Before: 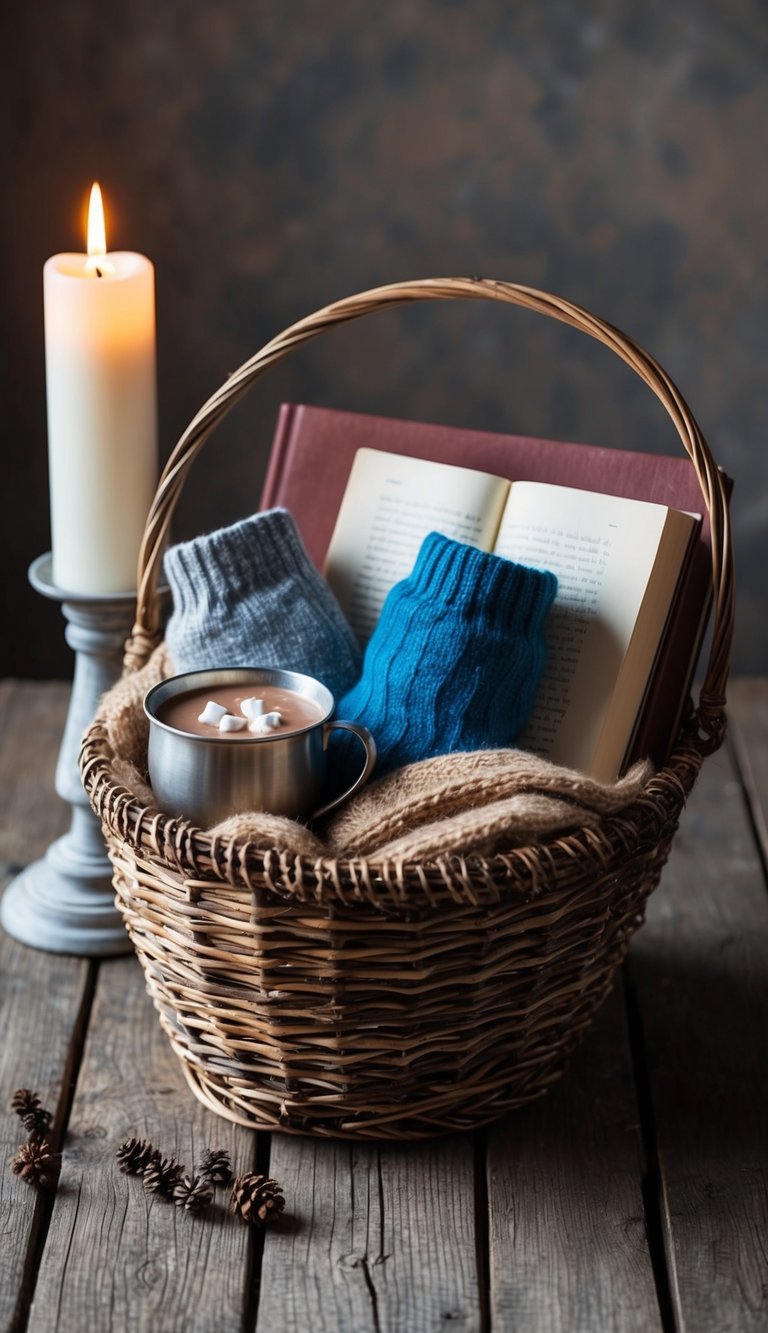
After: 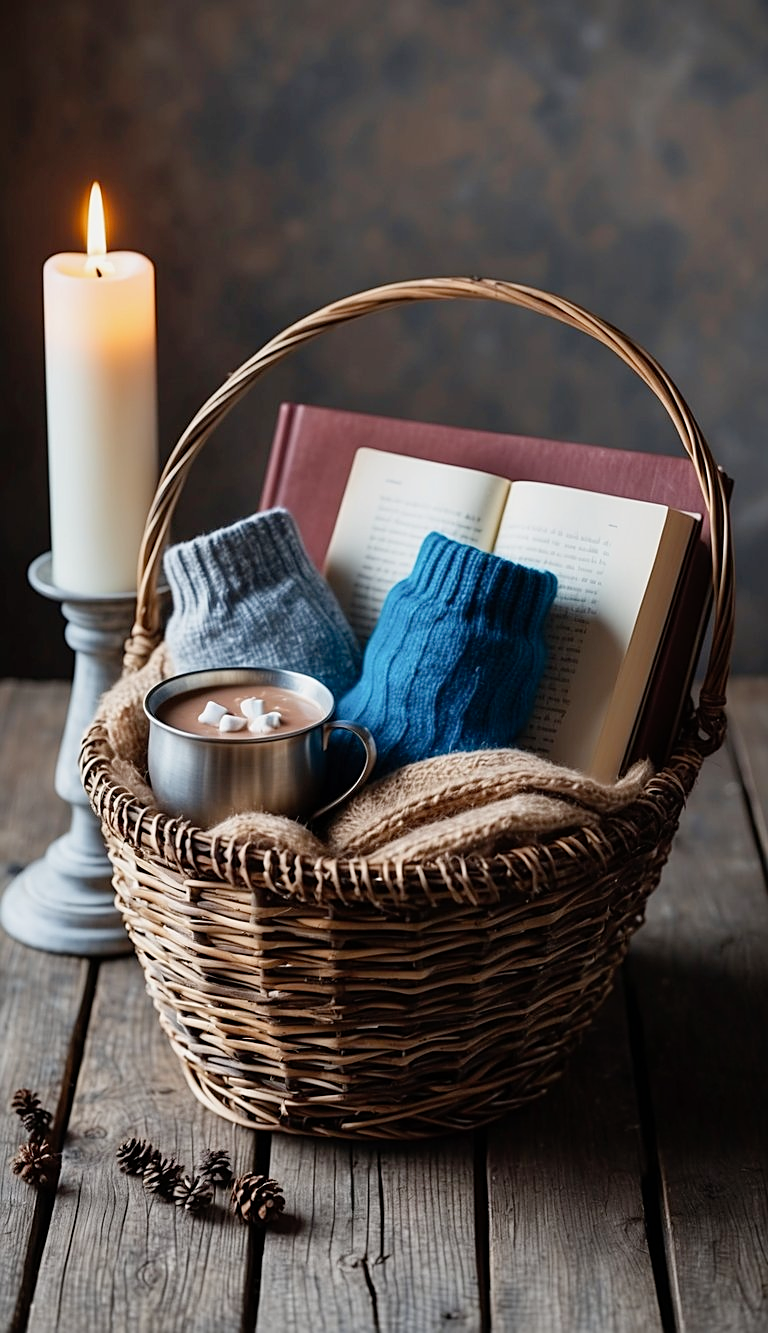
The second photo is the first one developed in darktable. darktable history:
sharpen: on, module defaults
tone curve: curves: ch0 [(0, 0) (0.07, 0.052) (0.23, 0.254) (0.486, 0.53) (0.822, 0.825) (0.994, 0.955)]; ch1 [(0, 0) (0.226, 0.261) (0.379, 0.442) (0.469, 0.472) (0.495, 0.495) (0.514, 0.504) (0.561, 0.568) (0.59, 0.612) (1, 1)]; ch2 [(0, 0) (0.269, 0.299) (0.459, 0.441) (0.498, 0.499) (0.523, 0.52) (0.586, 0.569) (0.635, 0.617) (0.659, 0.681) (0.718, 0.764) (1, 1)], preserve colors none
